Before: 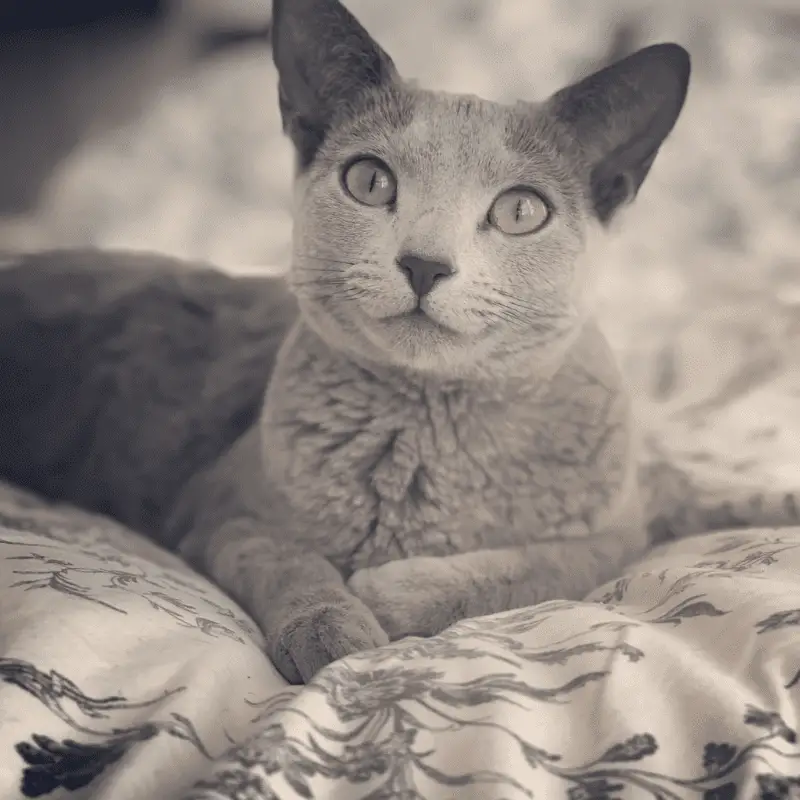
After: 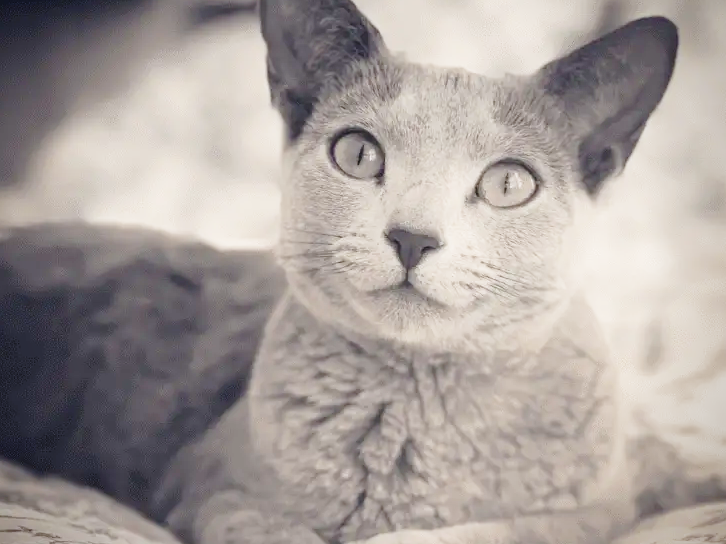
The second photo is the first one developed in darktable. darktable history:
base curve: curves: ch0 [(0, 0) (0.028, 0.03) (0.121, 0.232) (0.46, 0.748) (0.859, 0.968) (1, 1)], preserve colors none
vignetting: saturation 0.374, center (-0.031, -0.035)
crop: left 1.605%, top 3.452%, right 7.609%, bottom 28.498%
